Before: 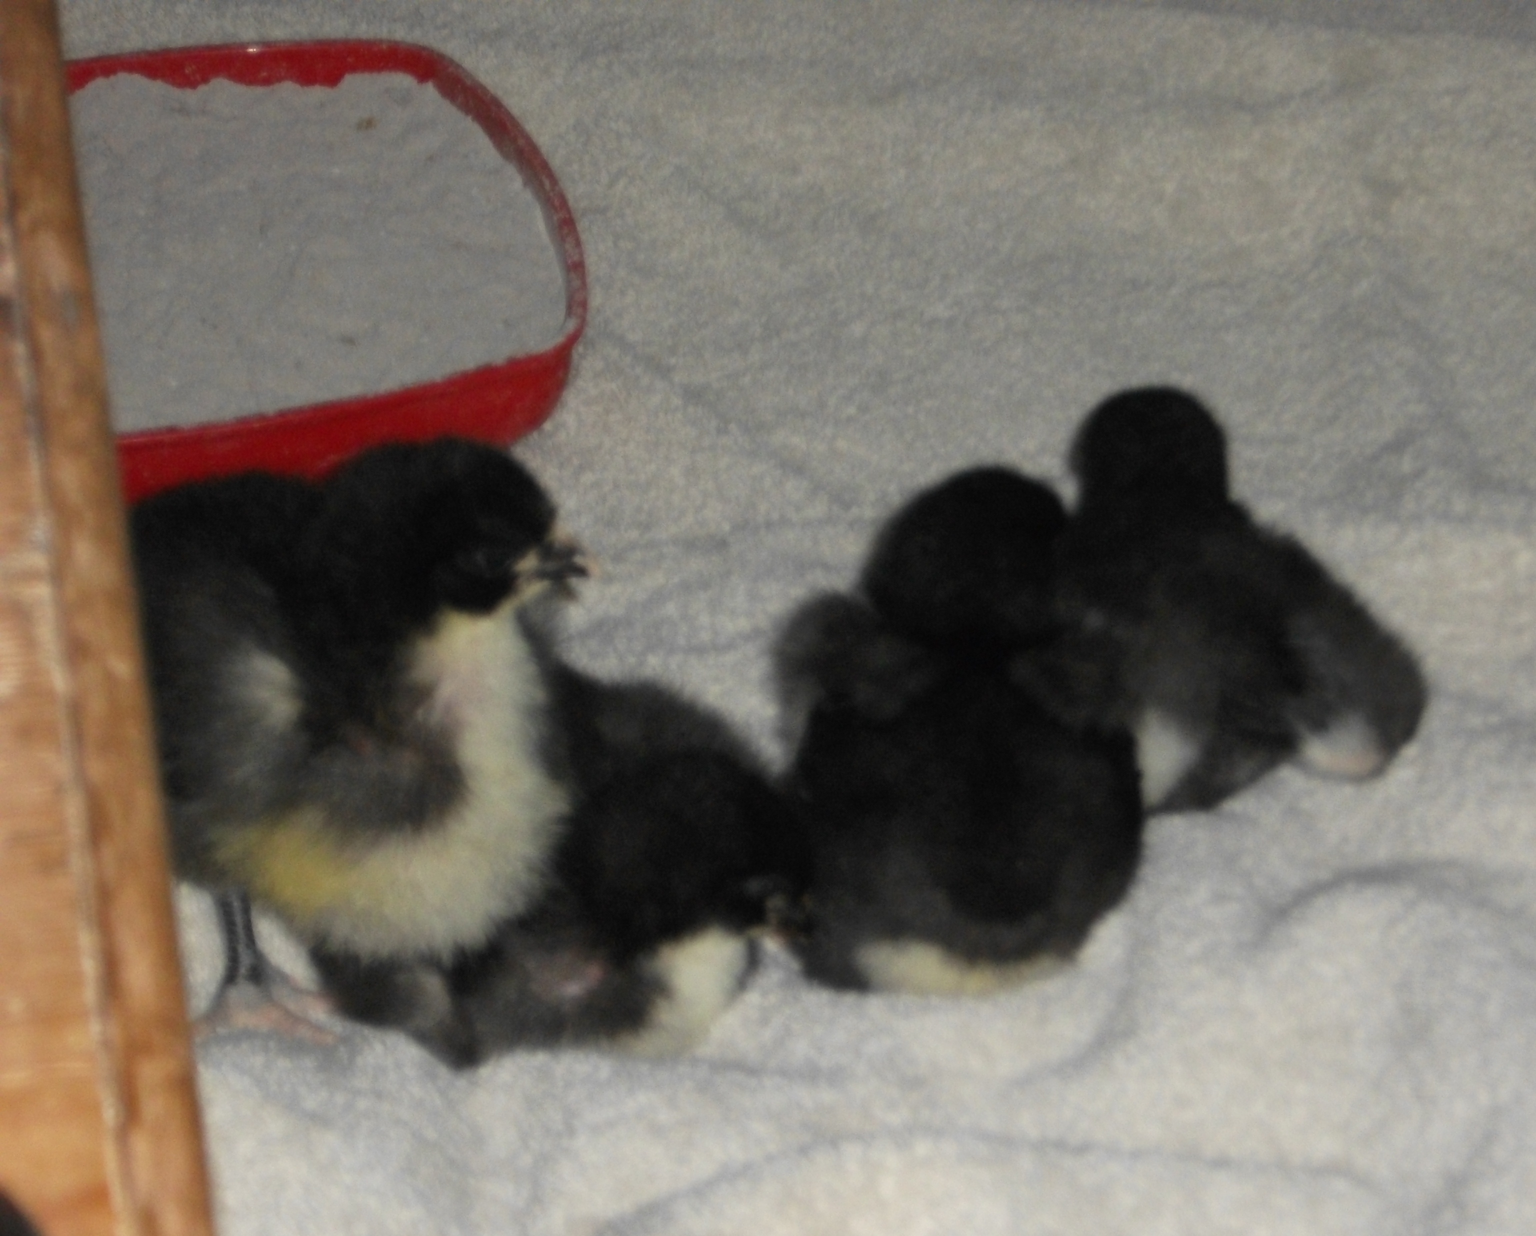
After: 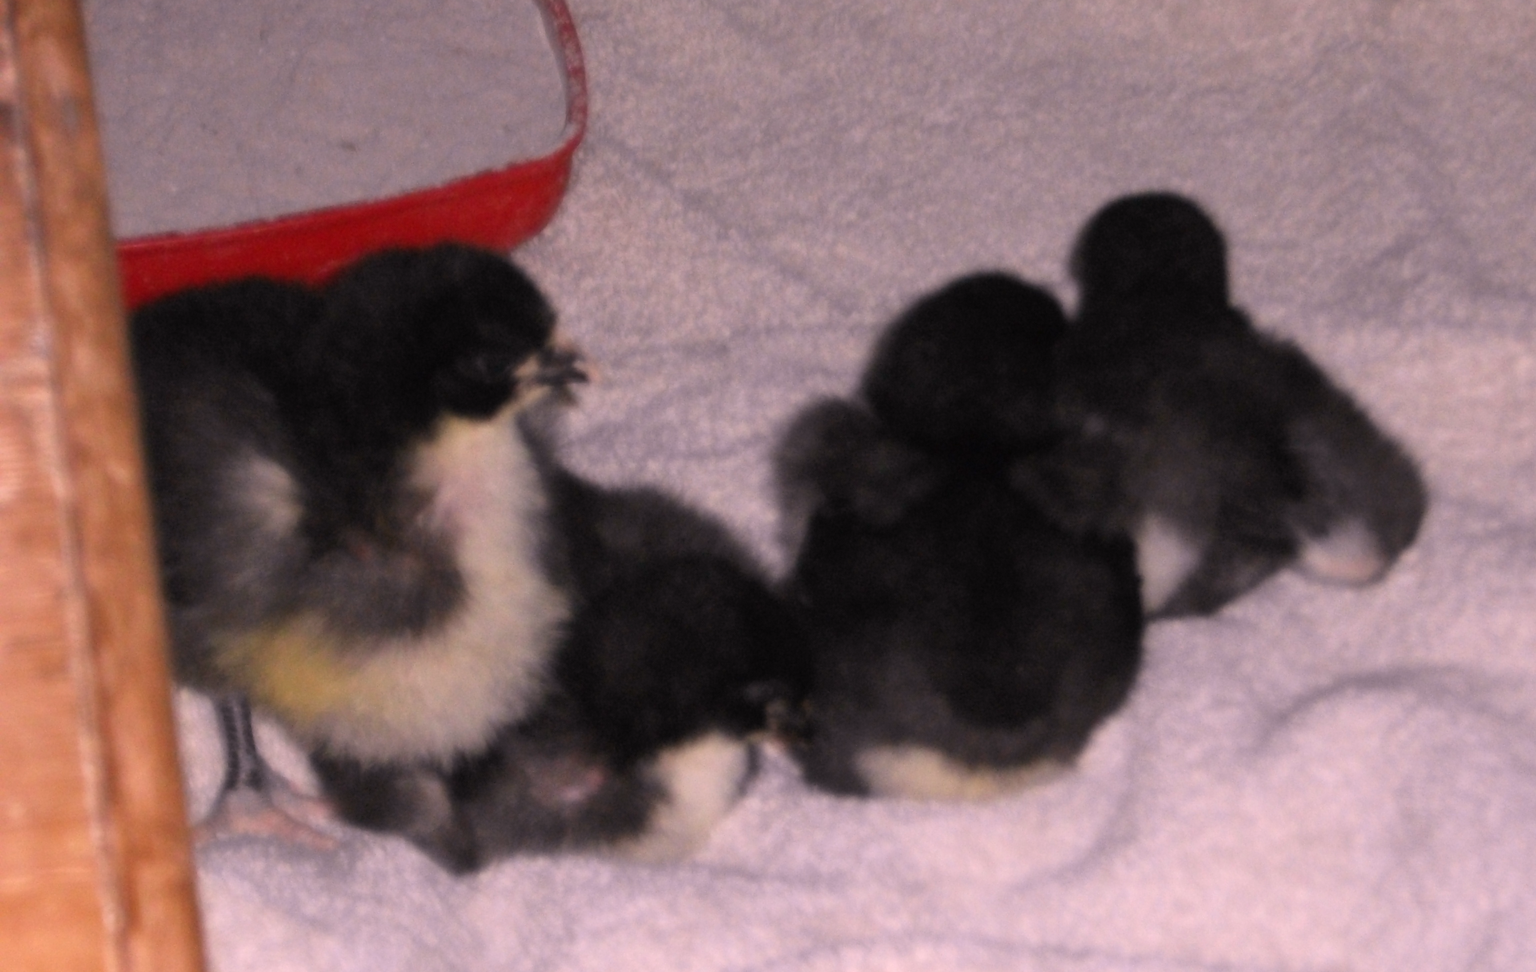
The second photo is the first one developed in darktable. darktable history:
white balance: red 1.188, blue 1.11
crop and rotate: top 15.774%, bottom 5.506%
